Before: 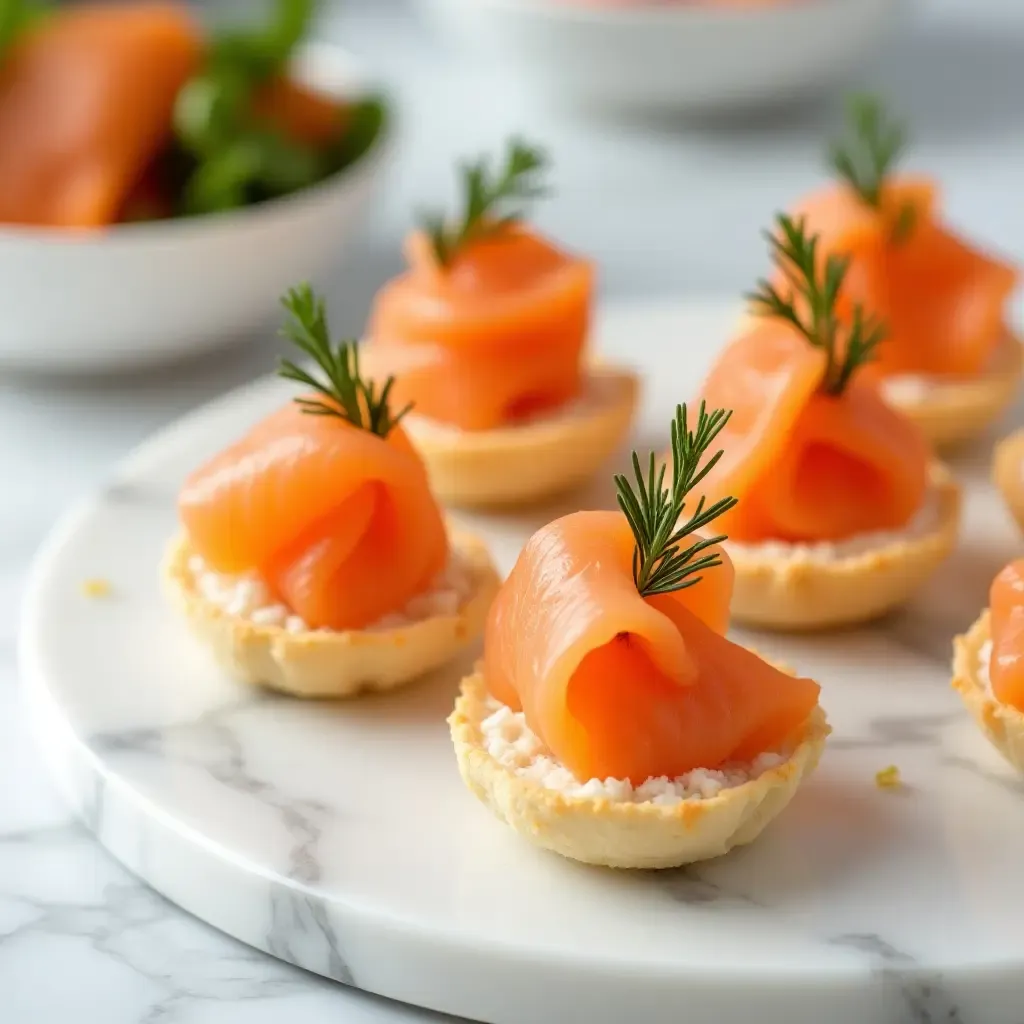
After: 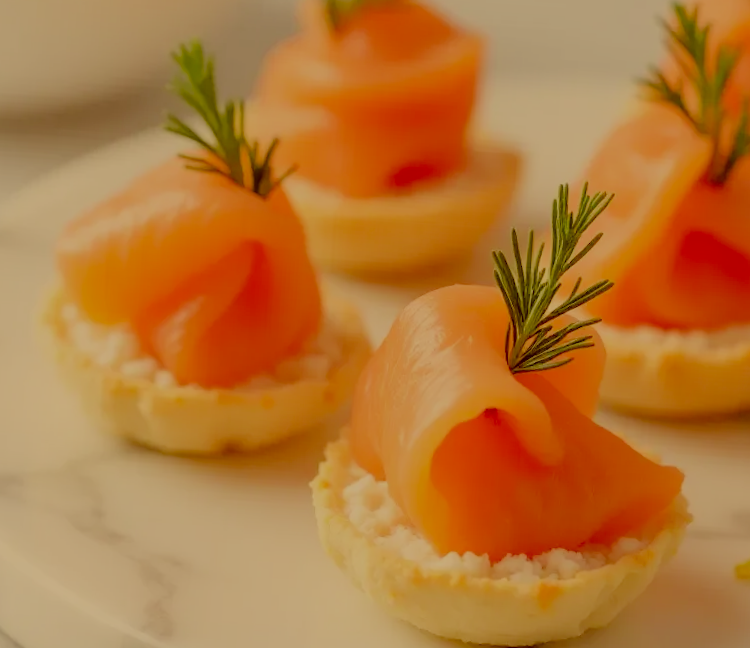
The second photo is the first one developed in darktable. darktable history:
crop and rotate: angle -3.68°, left 9.796%, top 20.889%, right 12.385%, bottom 11.828%
color correction: highlights a* 1.2, highlights b* 24.02, shadows a* 15.95, shadows b* 25.01
filmic rgb: black relative exposure -4.46 EV, white relative exposure 6.56 EV, hardness 1.91, contrast 0.505, contrast in shadows safe
